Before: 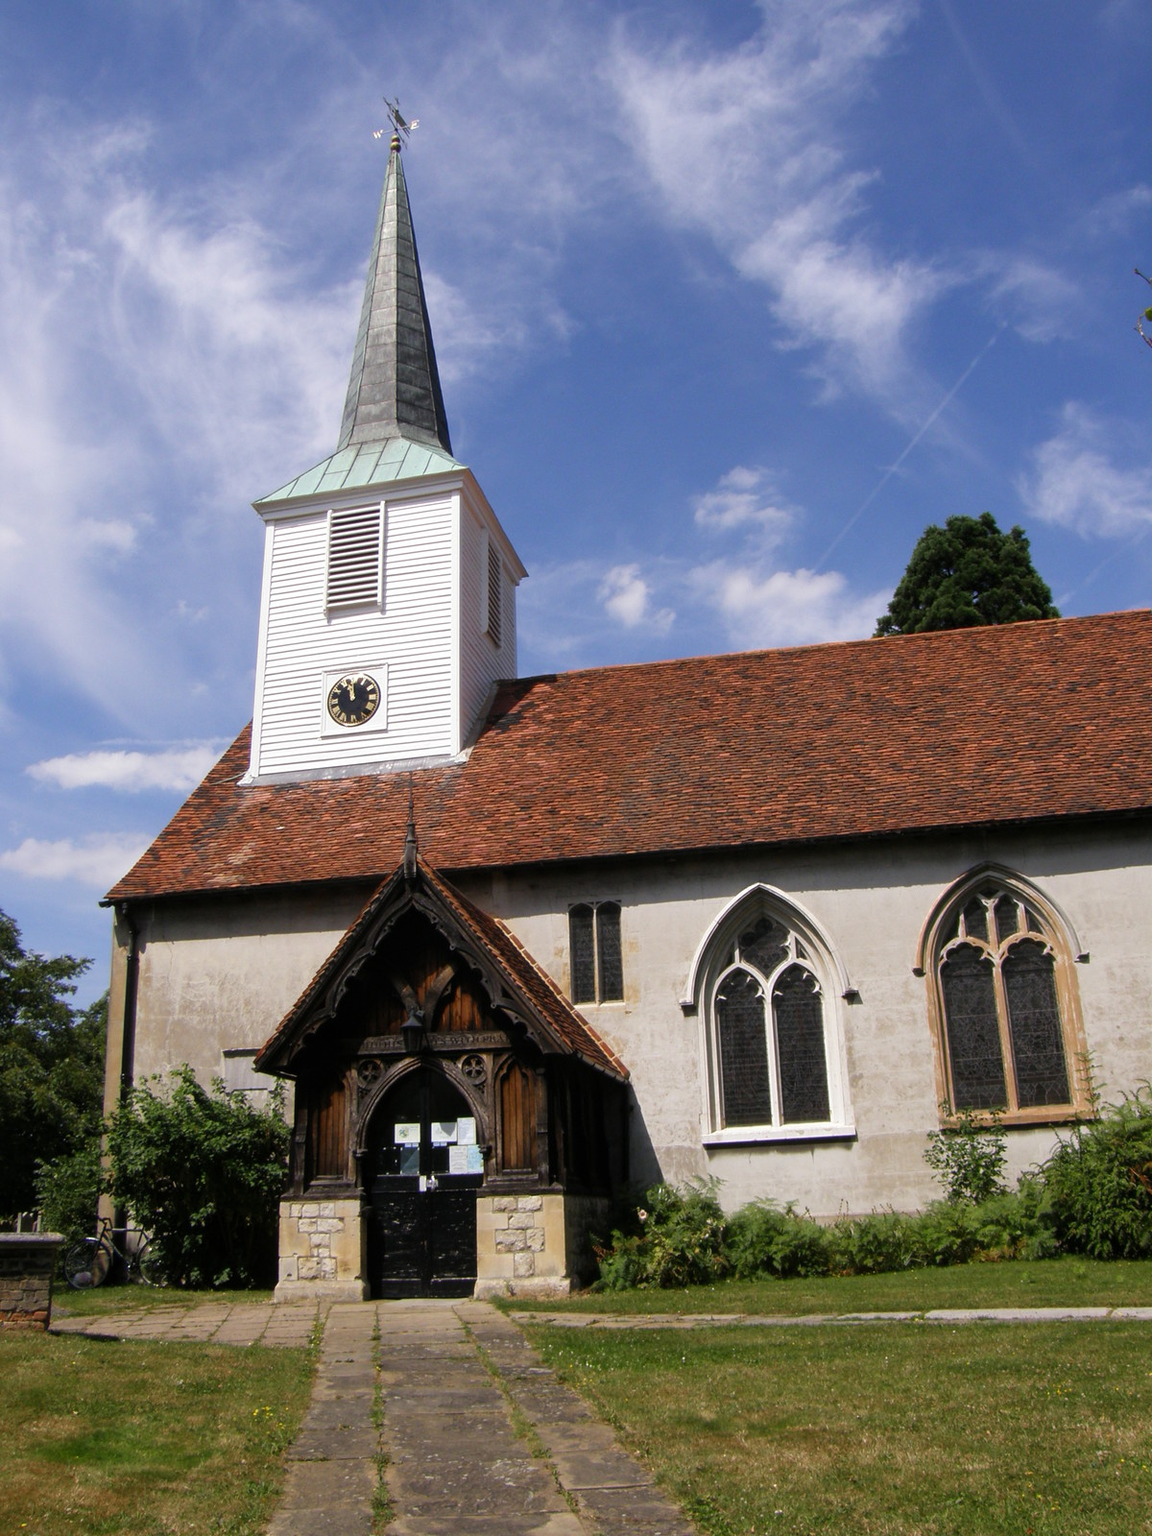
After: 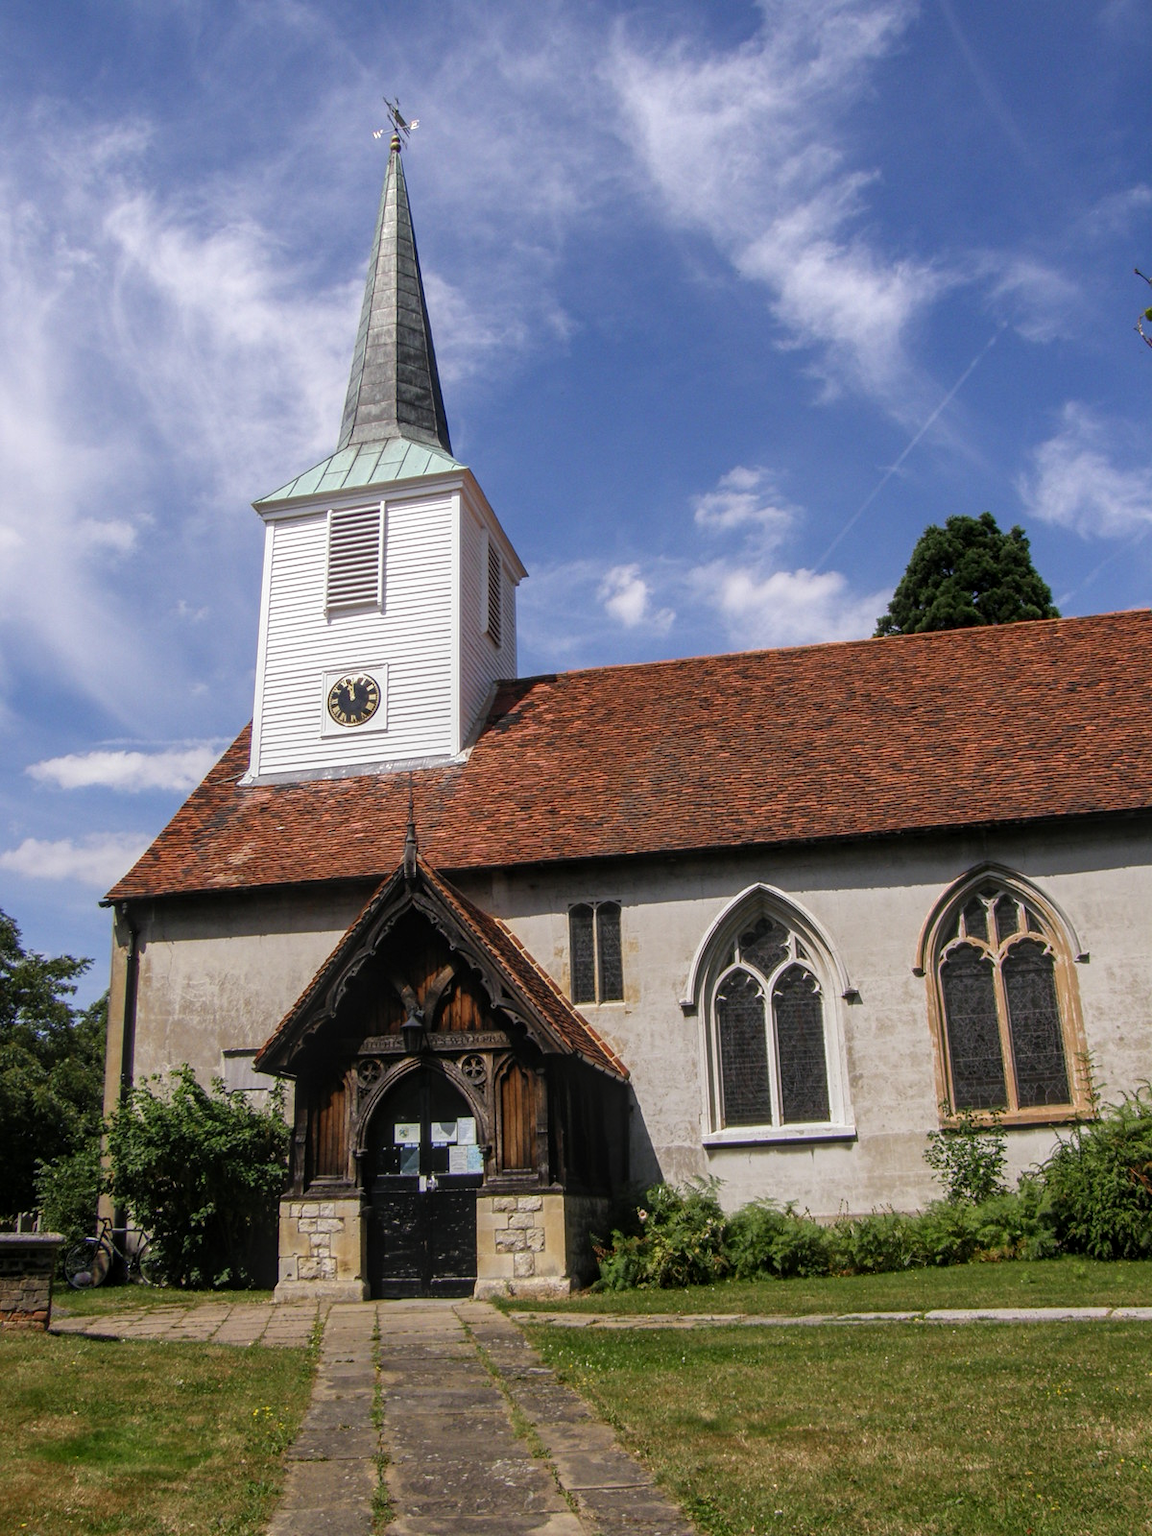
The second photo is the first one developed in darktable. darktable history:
contrast equalizer: y [[0.5, 0.5, 0.468, 0.5, 0.5, 0.5], [0.5 ×6], [0.5 ×6], [0 ×6], [0 ×6]]
local contrast: highlights 0%, shadows 0%, detail 133%
color balance rgb: on, module defaults
